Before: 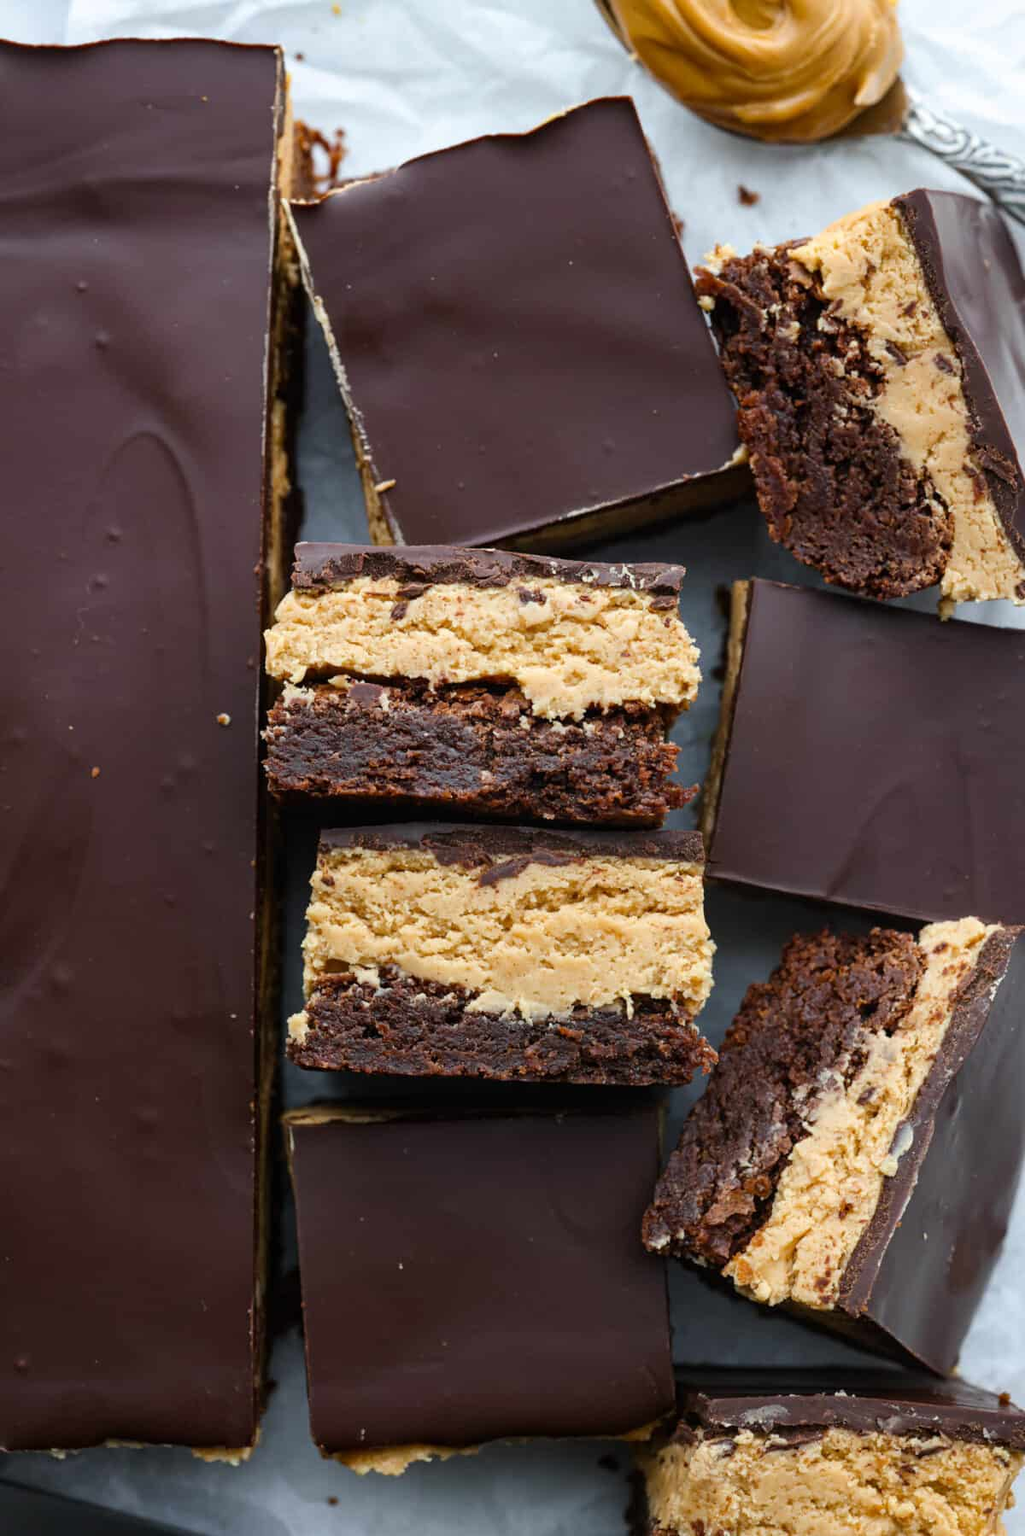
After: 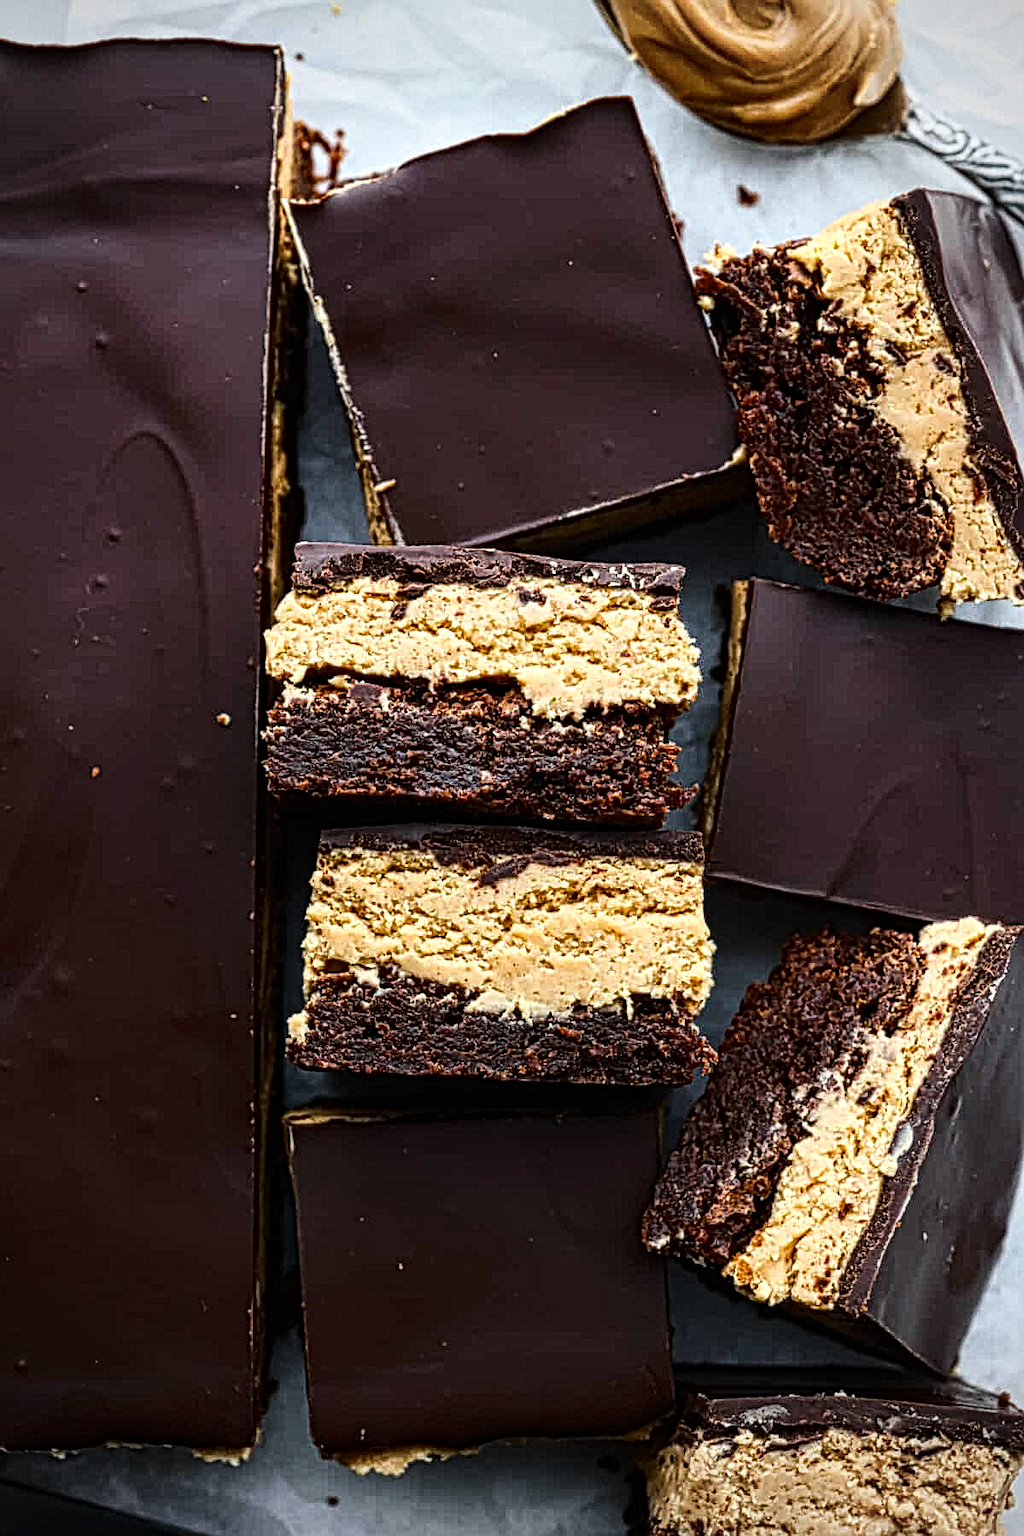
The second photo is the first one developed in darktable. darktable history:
tone curve: curves: ch0 [(0, 0) (0.536, 0.402) (1, 1)], color space Lab, independent channels, preserve colors none
local contrast: mode bilateral grid, contrast 20, coarseness 3, detail 299%, midtone range 0.2
vignetting: unbound false
base curve: curves: ch0 [(0, 0) (0.036, 0.025) (0.121, 0.166) (0.206, 0.329) (0.605, 0.79) (1, 1)], preserve colors average RGB
